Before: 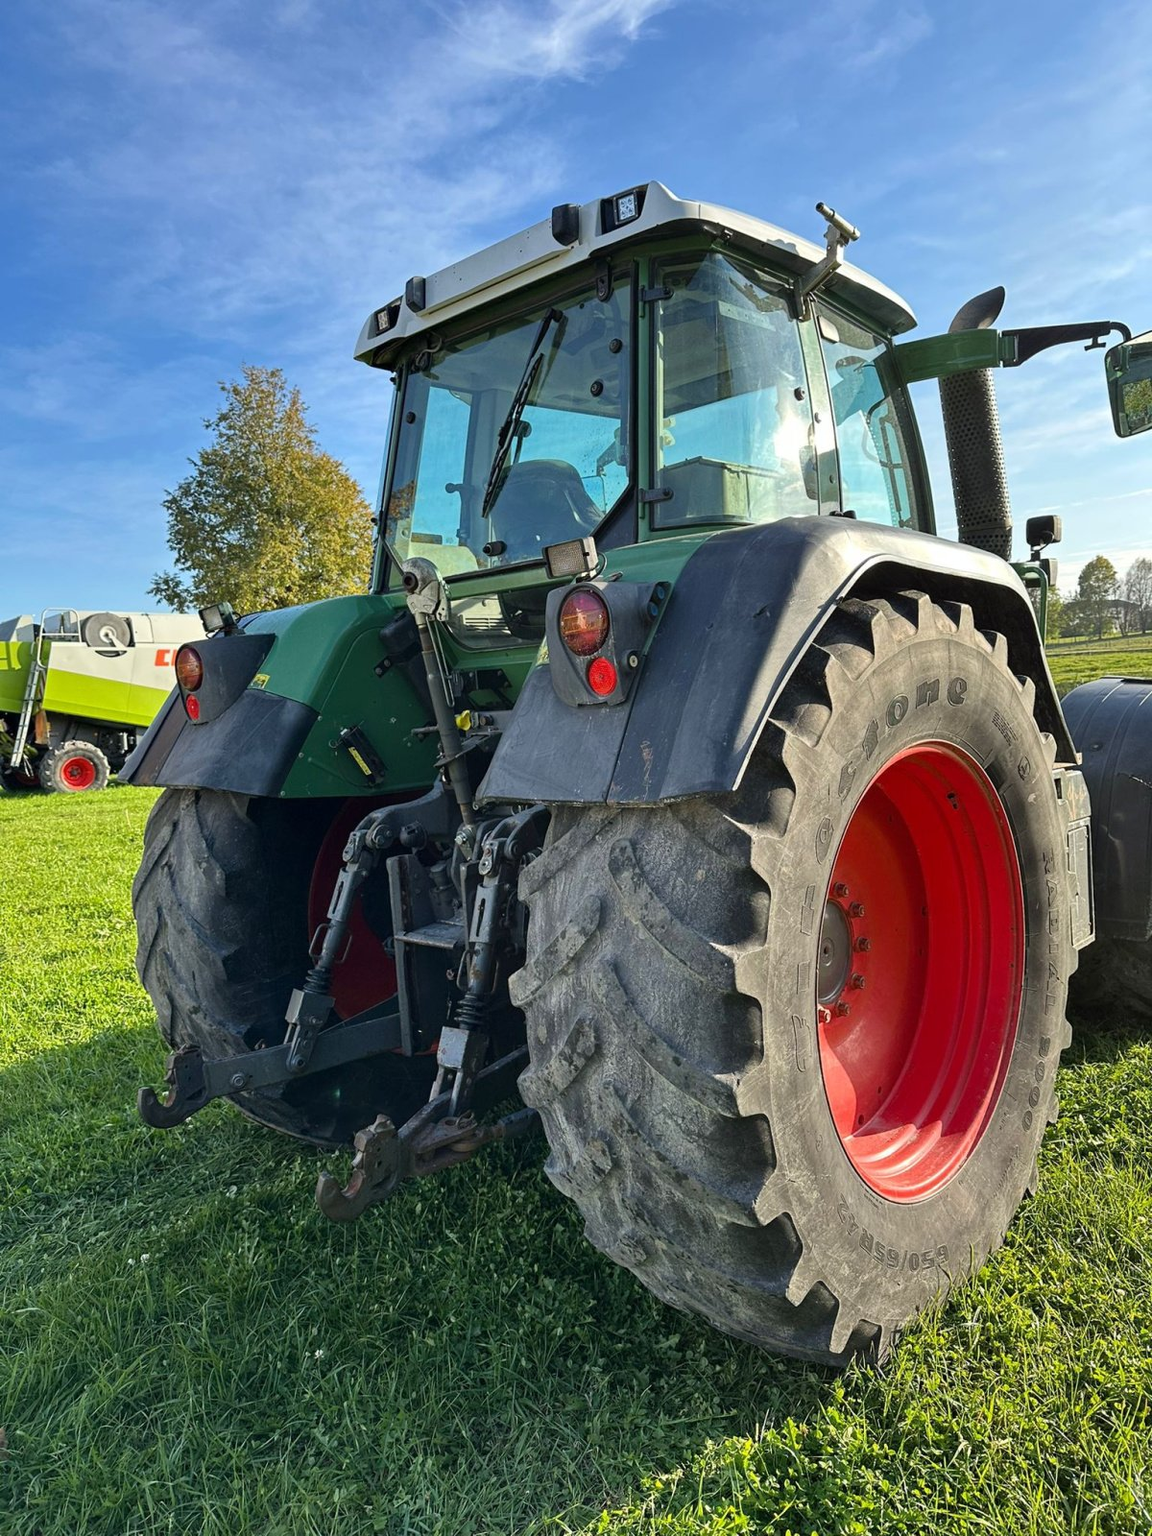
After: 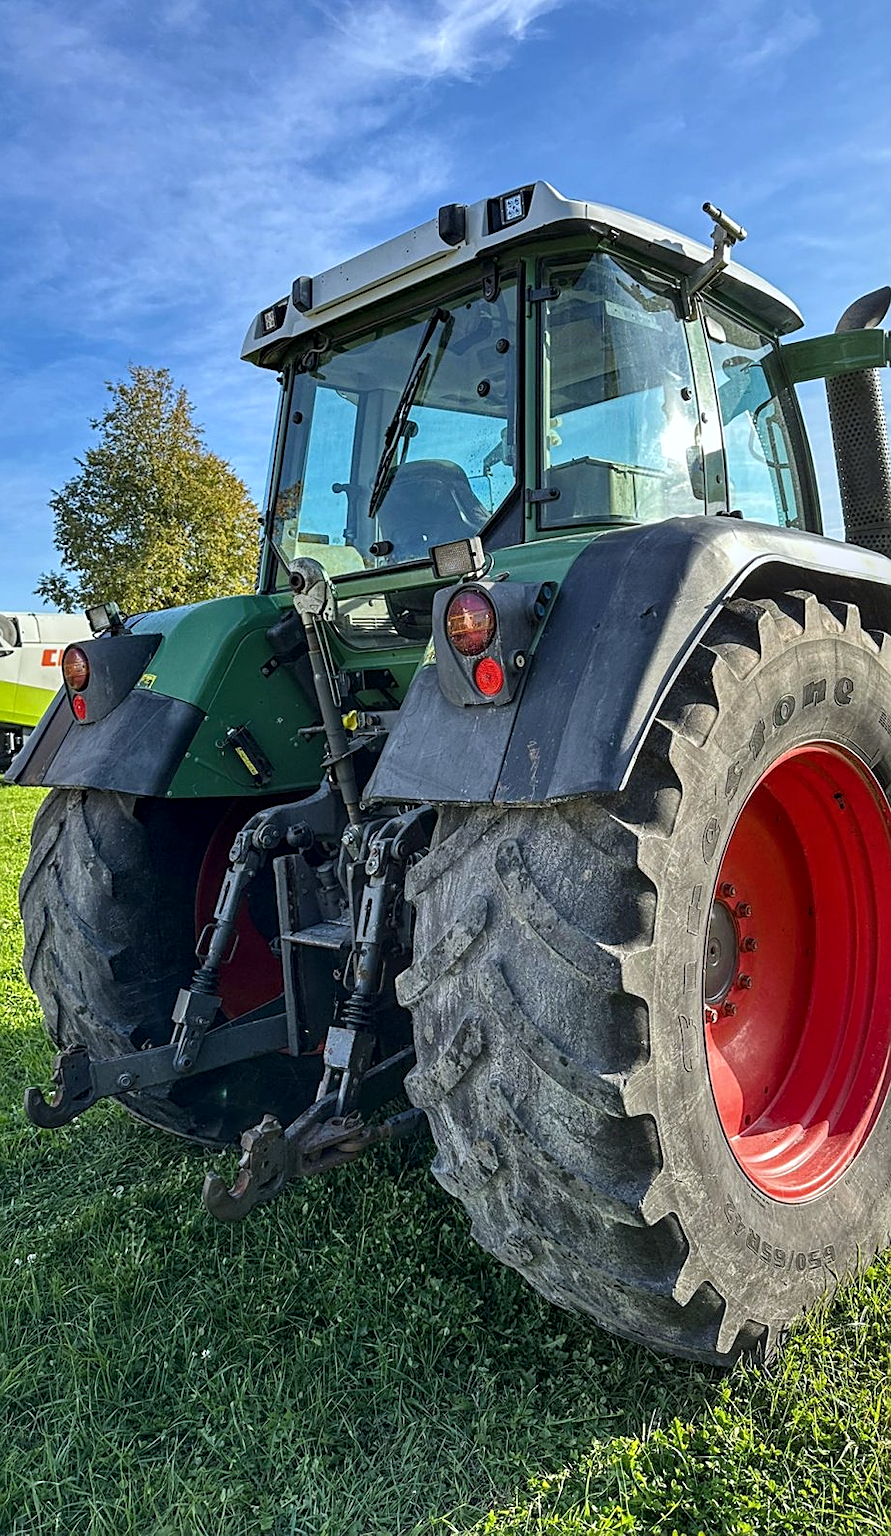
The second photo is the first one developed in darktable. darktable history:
local contrast: detail 130%
sharpen: on, module defaults
white balance: red 0.967, blue 1.049
tone equalizer: -7 EV 0.18 EV, -6 EV 0.12 EV, -5 EV 0.08 EV, -4 EV 0.04 EV, -2 EV -0.02 EV, -1 EV -0.04 EV, +0 EV -0.06 EV, luminance estimator HSV value / RGB max
crop: left 9.88%, right 12.664%
